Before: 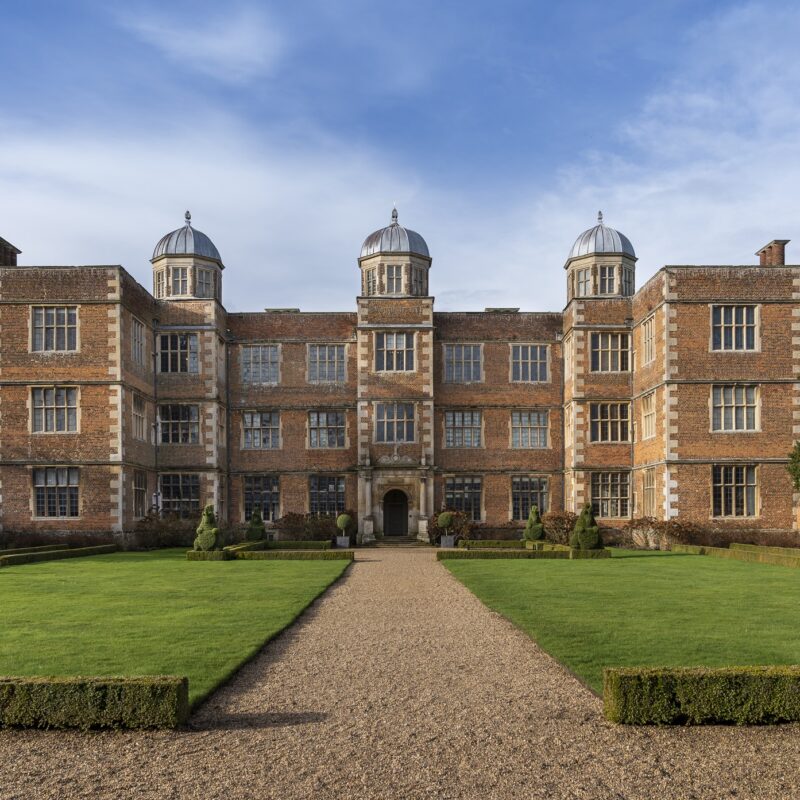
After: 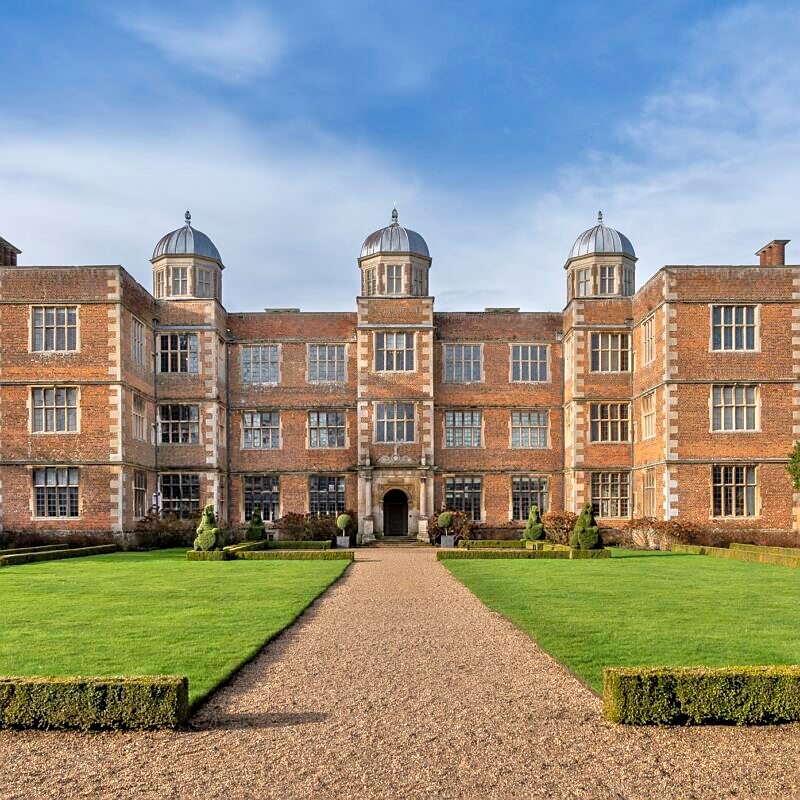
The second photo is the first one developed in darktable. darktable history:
color balance: mode lift, gamma, gain (sRGB), lift [0.97, 1, 1, 1], gamma [1.03, 1, 1, 1]
sharpen: radius 1
shadows and highlights: shadows 37.27, highlights -28.18, soften with gaussian
tone equalizer: -7 EV 0.15 EV, -6 EV 0.6 EV, -5 EV 1.15 EV, -4 EV 1.33 EV, -3 EV 1.15 EV, -2 EV 0.6 EV, -1 EV 0.15 EV, mask exposure compensation -0.5 EV
